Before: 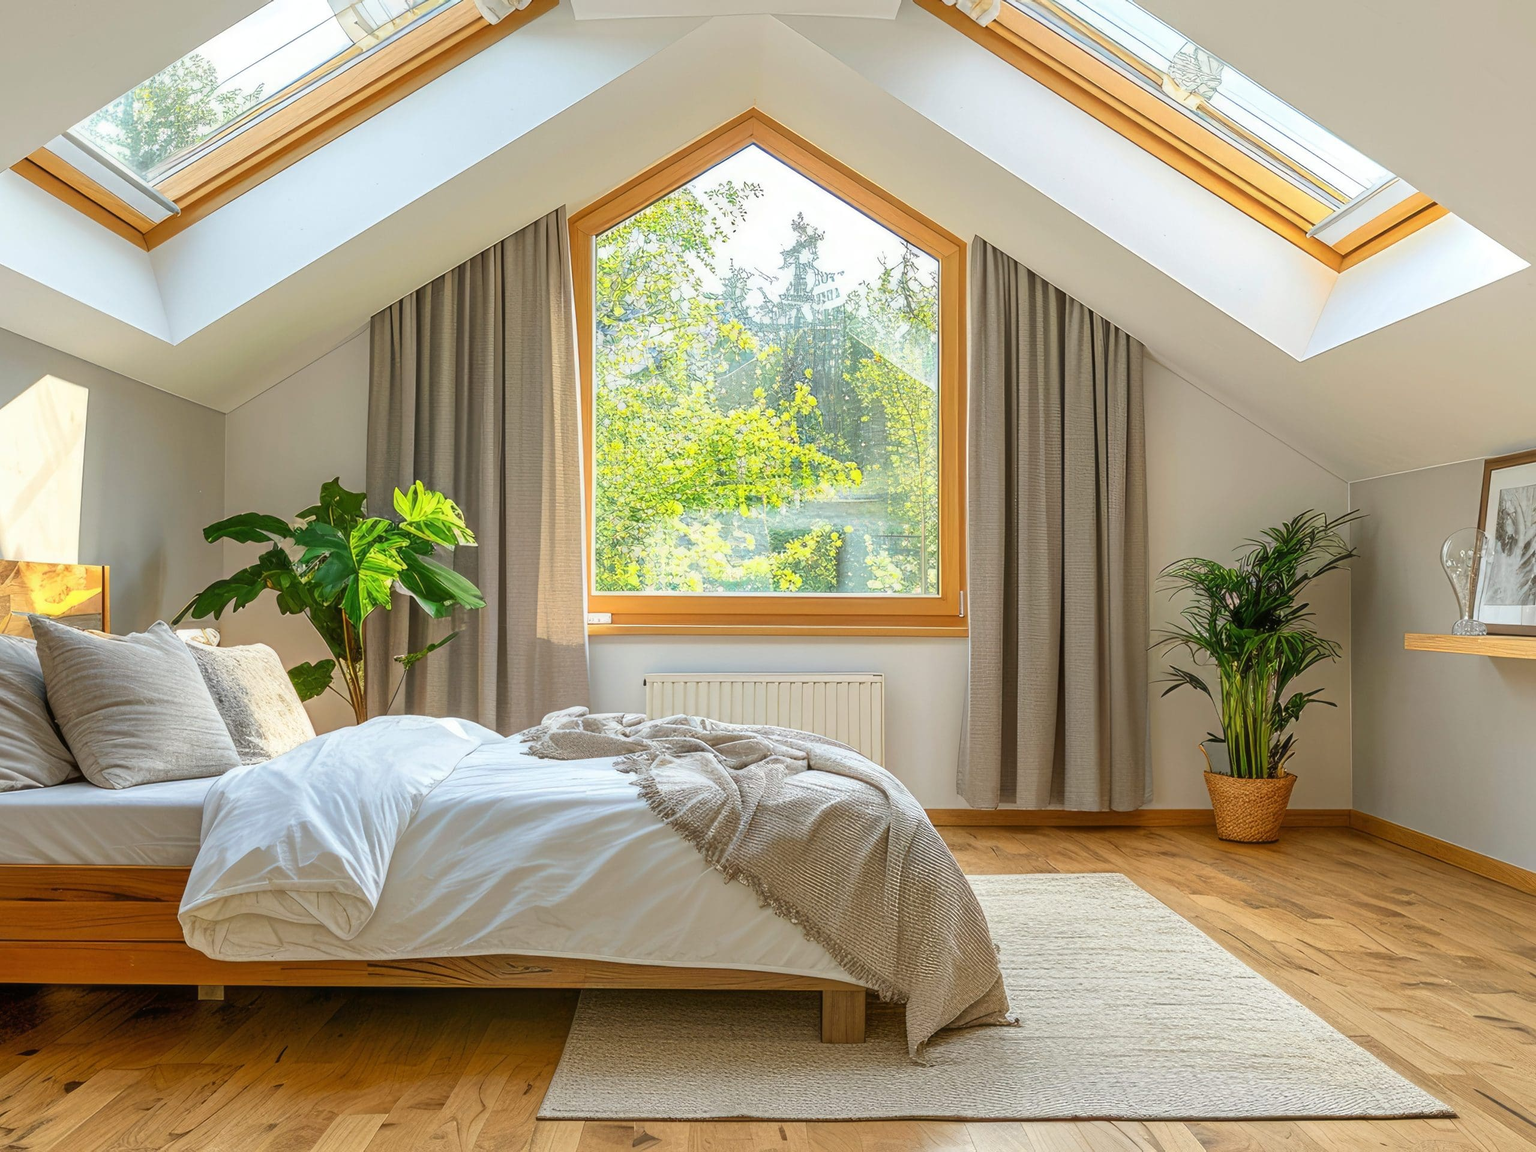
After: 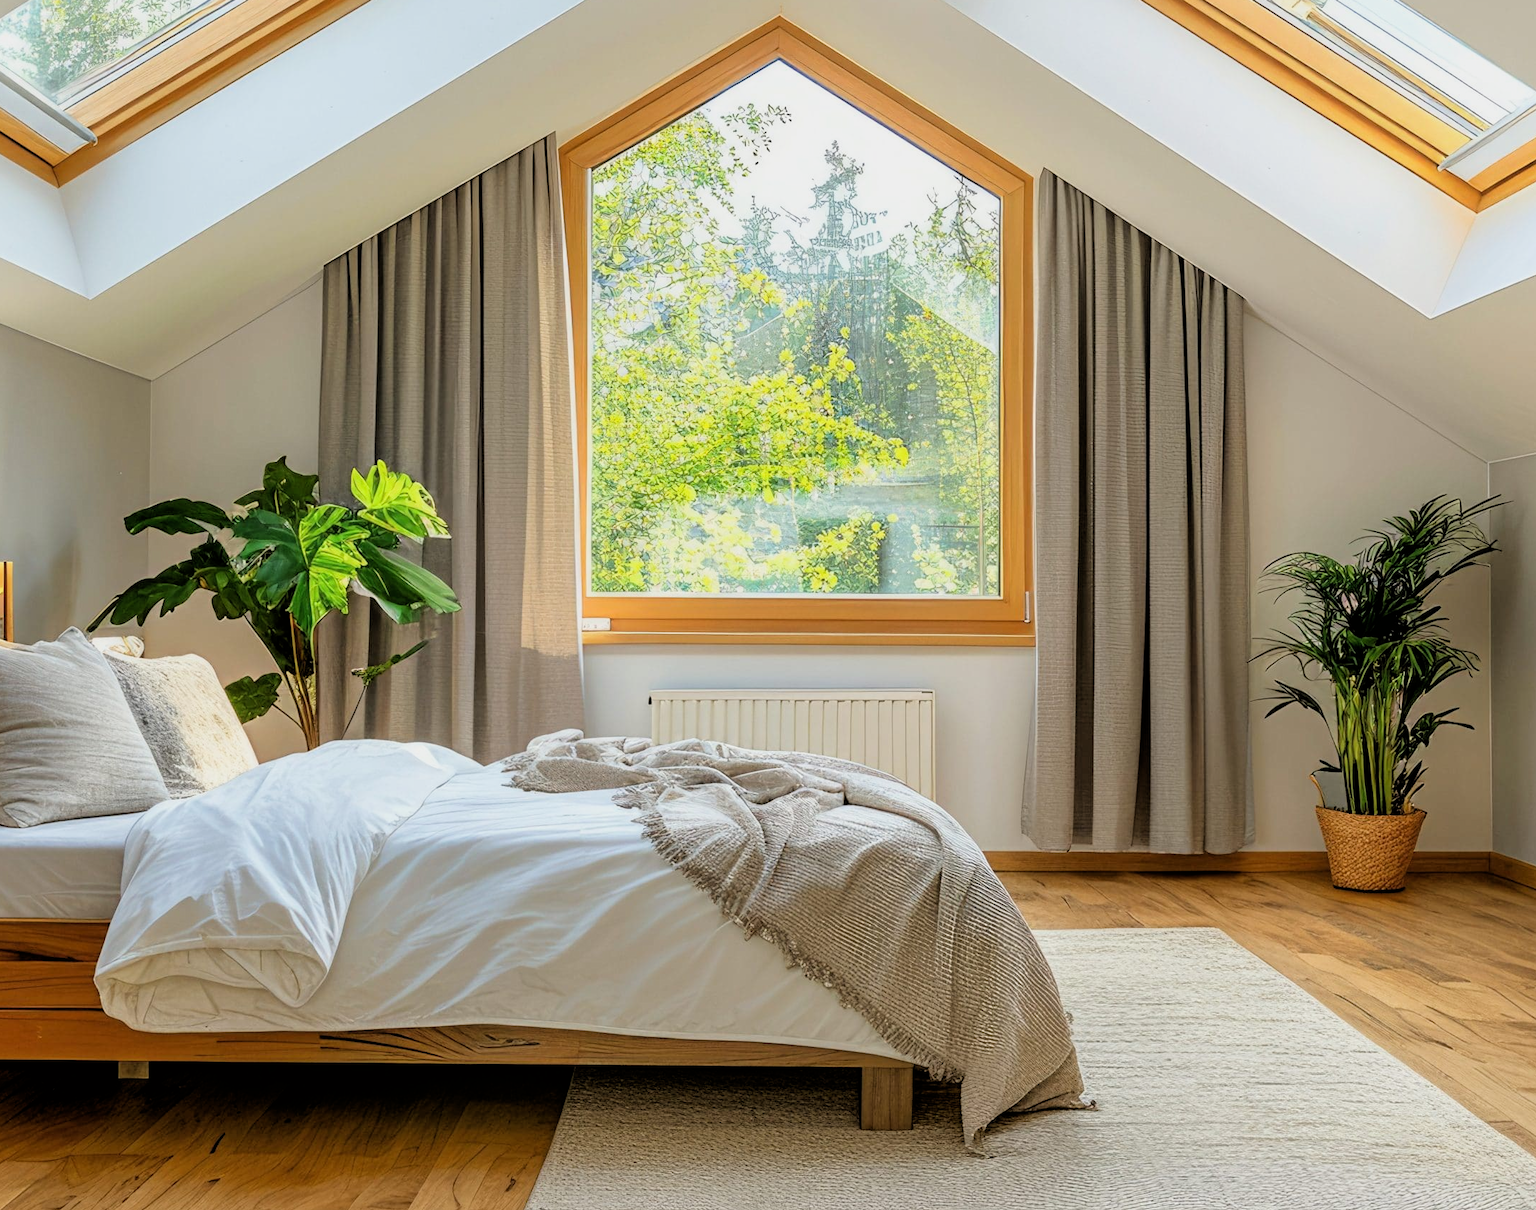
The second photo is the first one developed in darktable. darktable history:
filmic rgb: black relative exposure -3.92 EV, white relative exposure 3.14 EV, hardness 2.87
crop: left 6.446%, top 8.188%, right 9.538%, bottom 3.548%
